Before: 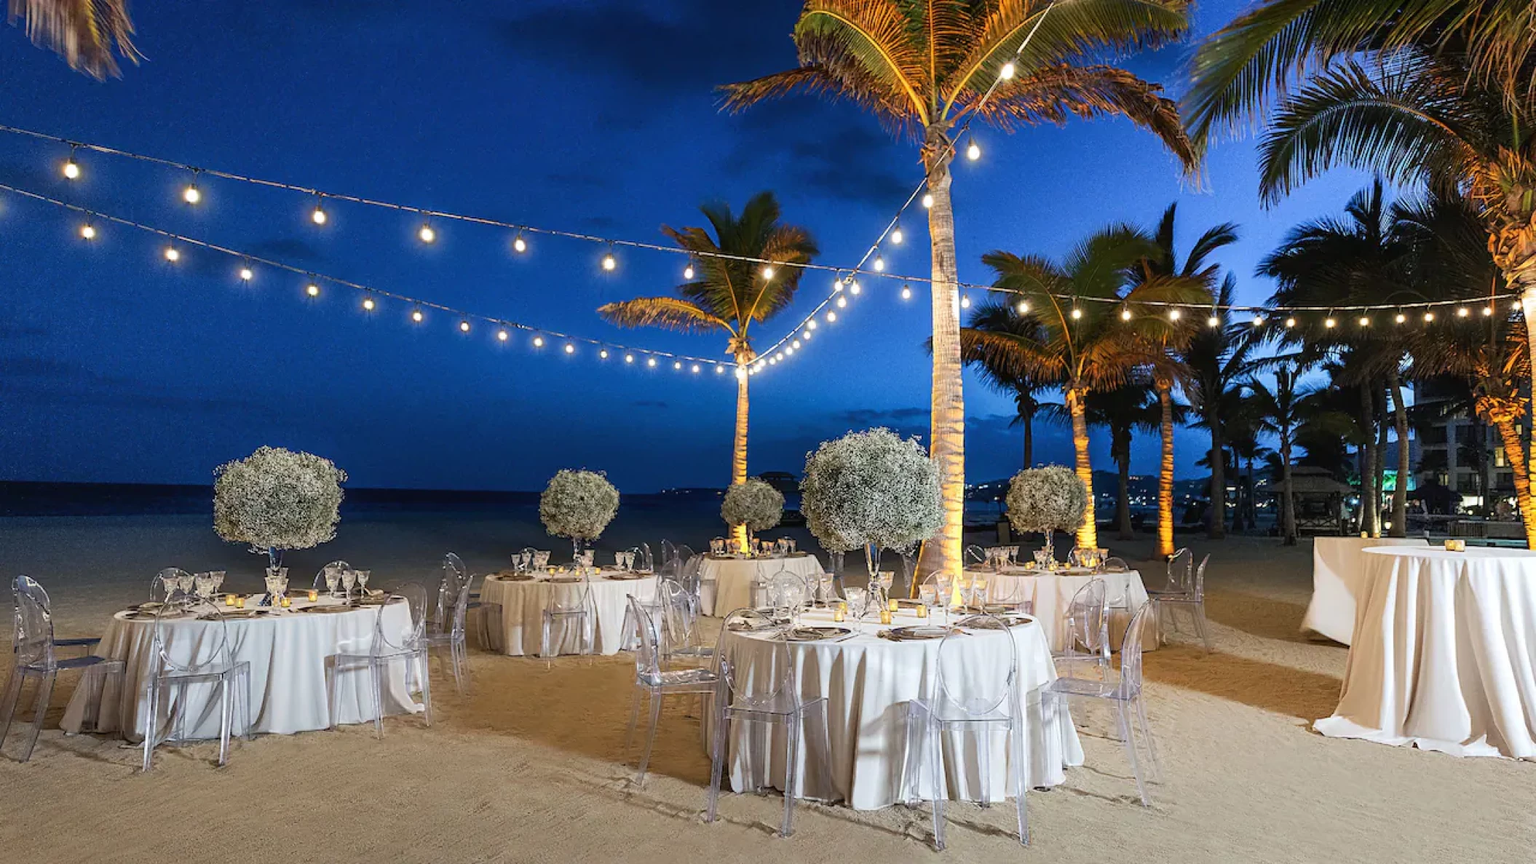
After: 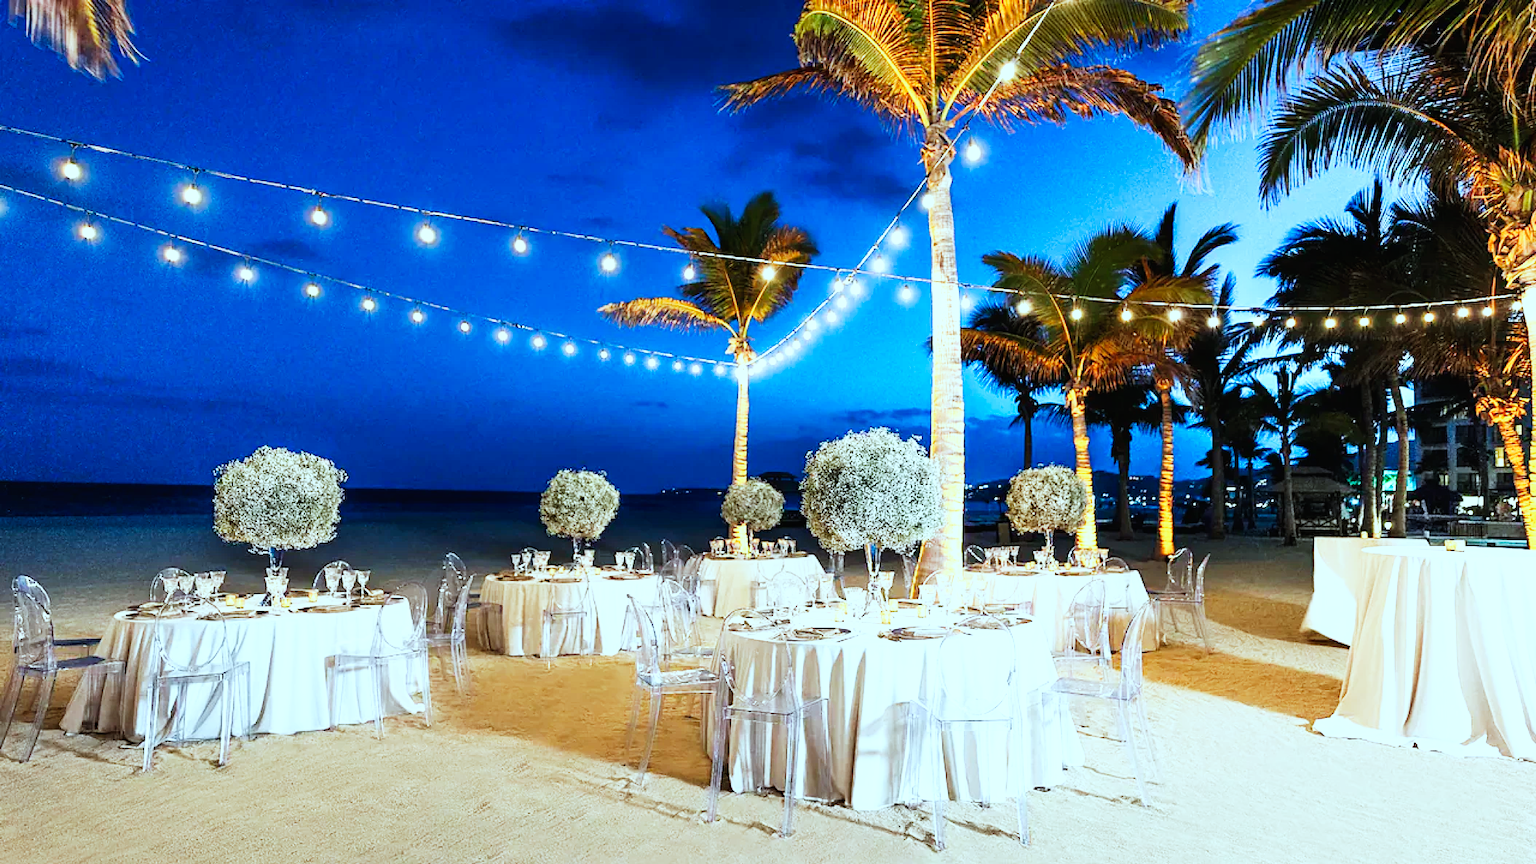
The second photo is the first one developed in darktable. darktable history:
color correction: highlights a* -10, highlights b* -10.11
base curve: curves: ch0 [(0, 0) (0.007, 0.004) (0.027, 0.03) (0.046, 0.07) (0.207, 0.54) (0.442, 0.872) (0.673, 0.972) (1, 1)], preserve colors none
